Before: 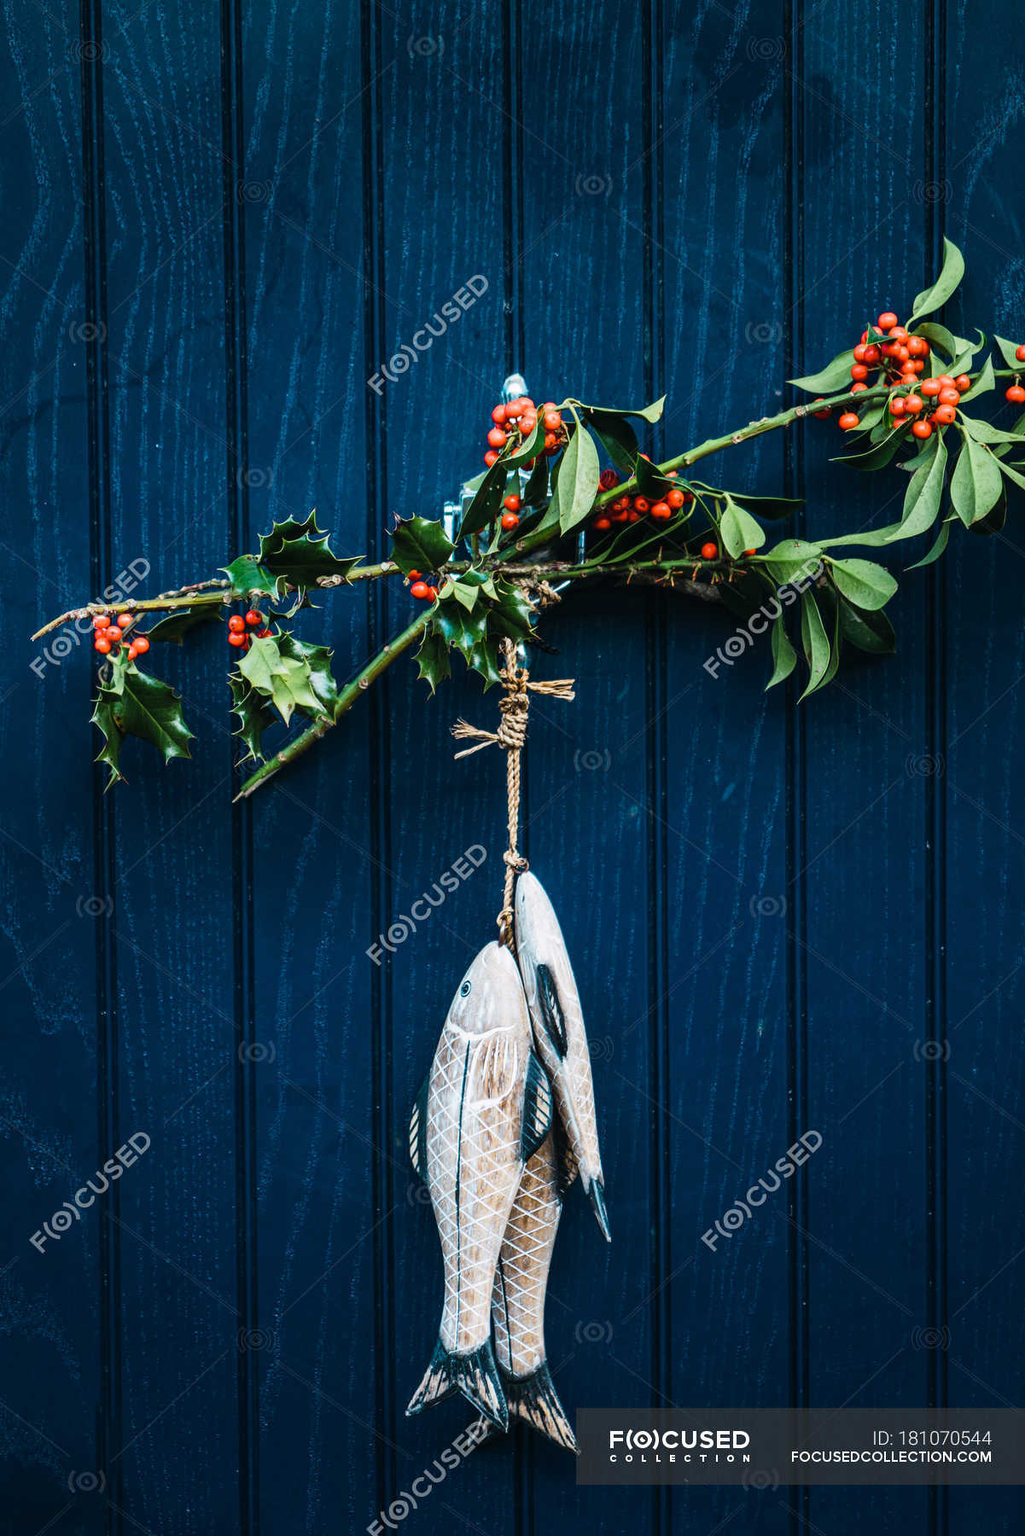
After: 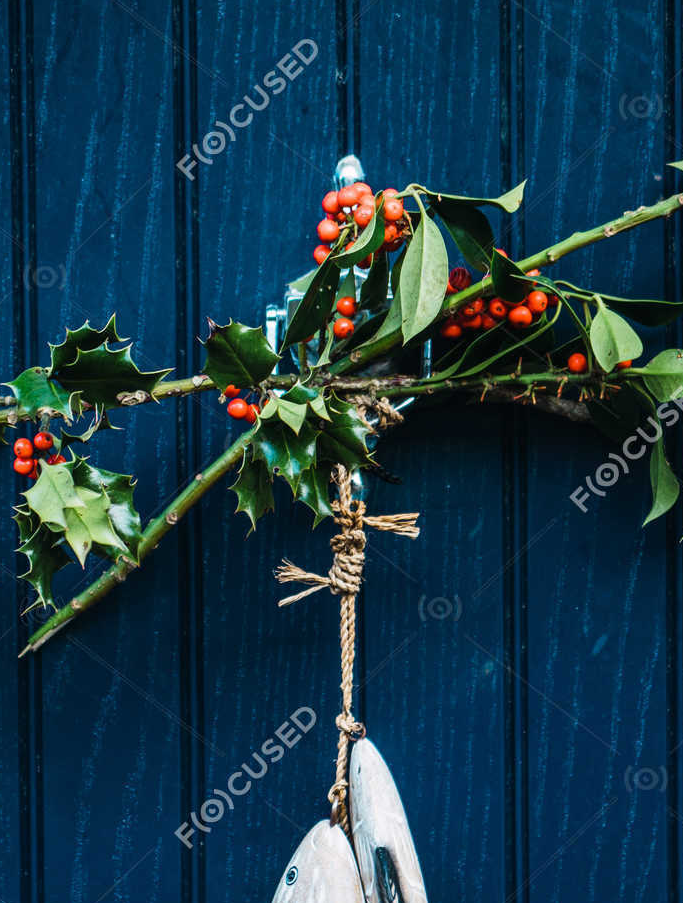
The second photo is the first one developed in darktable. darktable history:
crop: left 21.186%, top 15.729%, right 21.923%, bottom 34.095%
levels: mode automatic
